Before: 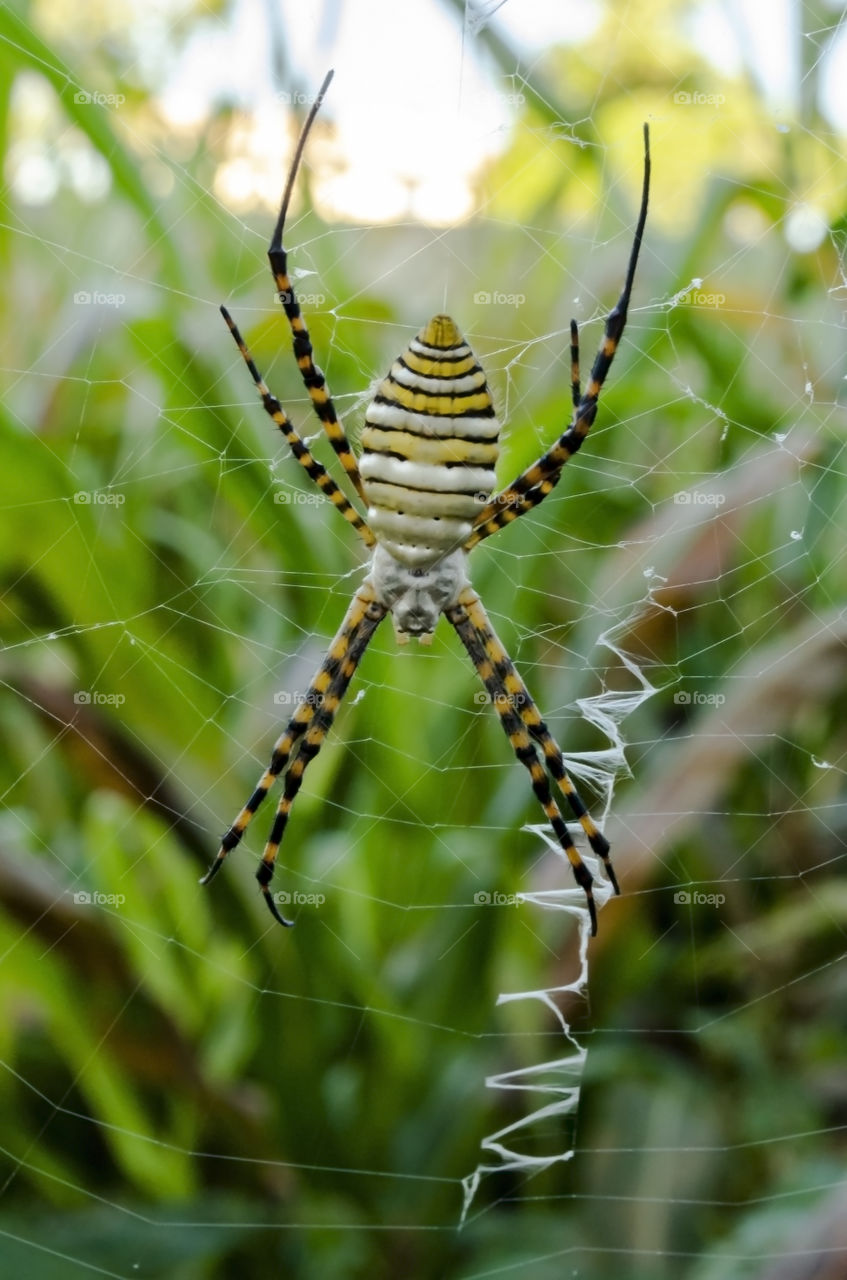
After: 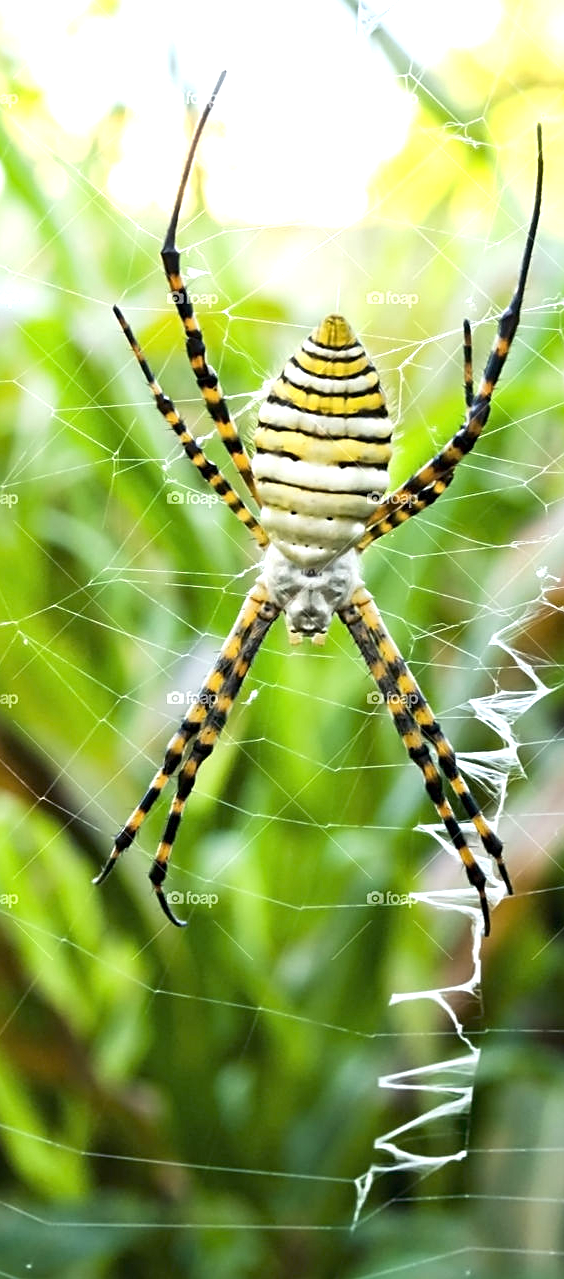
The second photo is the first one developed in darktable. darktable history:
crop and rotate: left 12.647%, right 20.686%
exposure: black level correction 0, exposure 1.098 EV, compensate exposure bias true, compensate highlight preservation false
sharpen: on, module defaults
